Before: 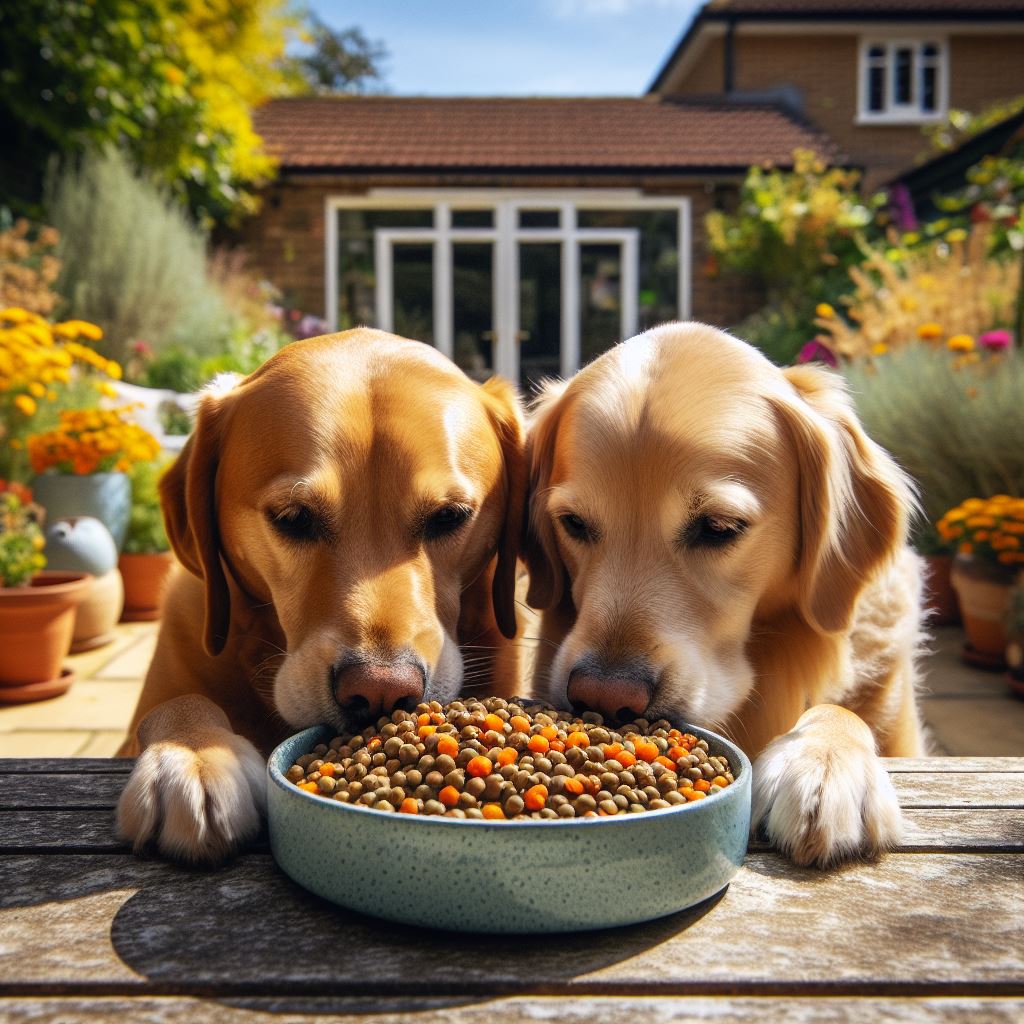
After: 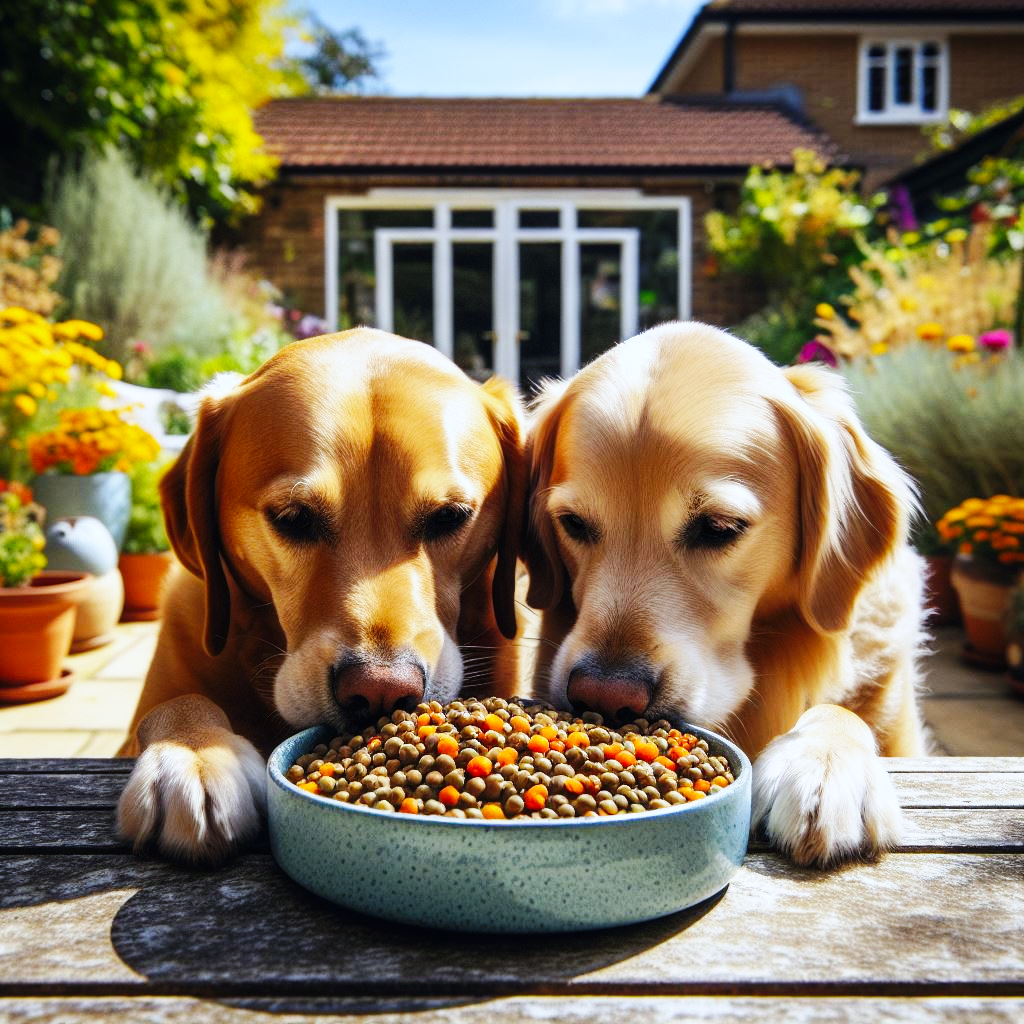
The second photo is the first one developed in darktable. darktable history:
white balance: red 0.924, blue 1.095
base curve: curves: ch0 [(0, 0) (0.032, 0.025) (0.121, 0.166) (0.206, 0.329) (0.605, 0.79) (1, 1)], preserve colors none
